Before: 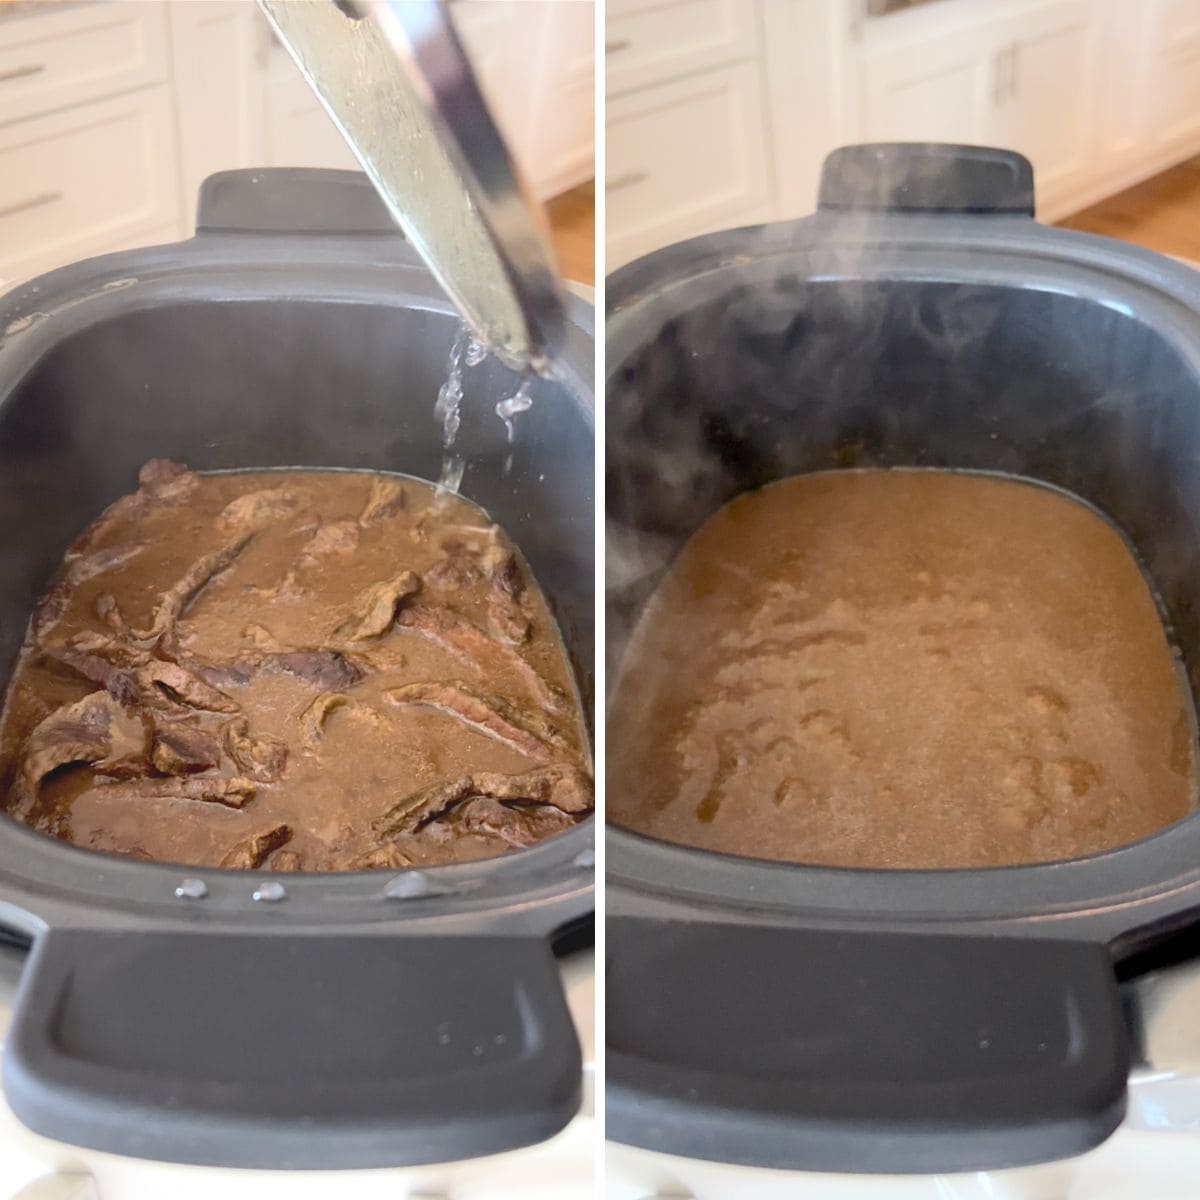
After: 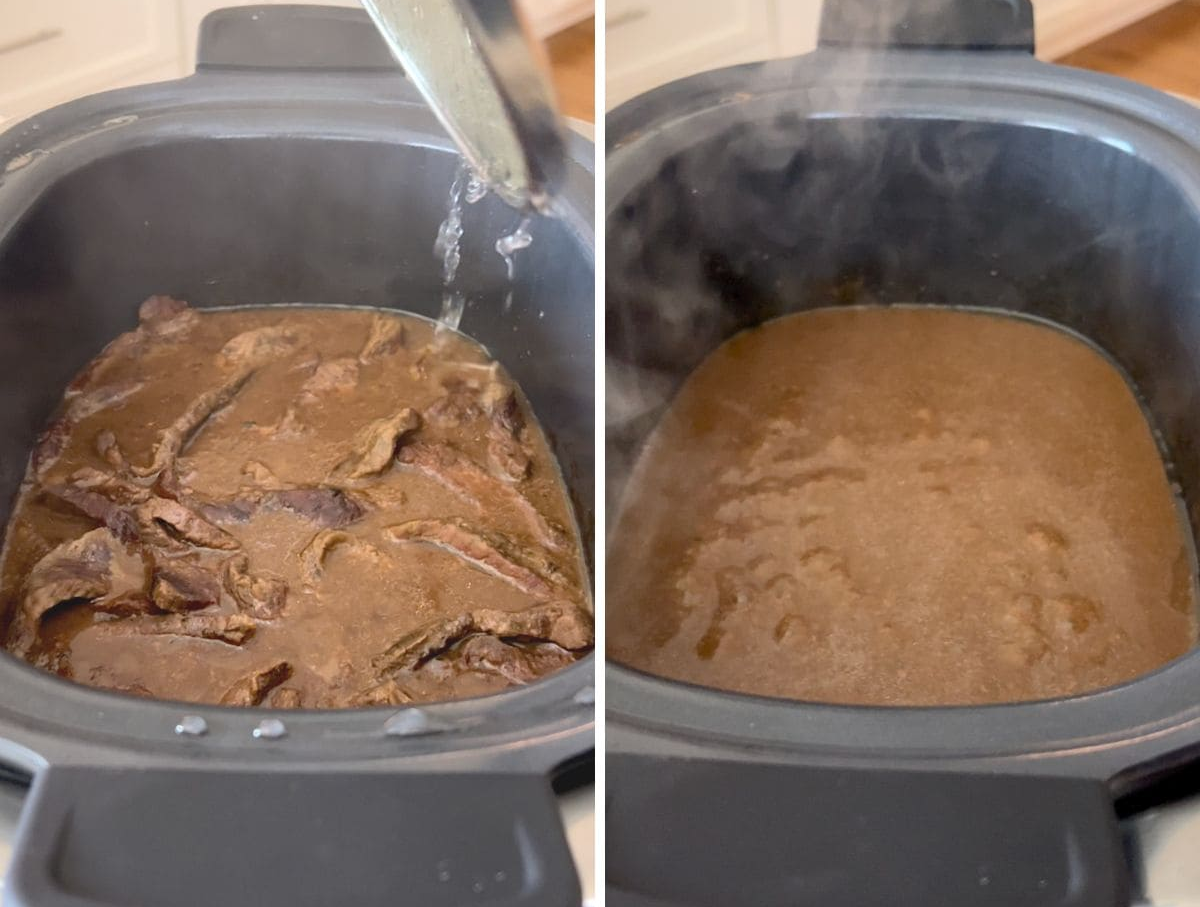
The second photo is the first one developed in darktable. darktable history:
crop: top 13.629%, bottom 10.772%
